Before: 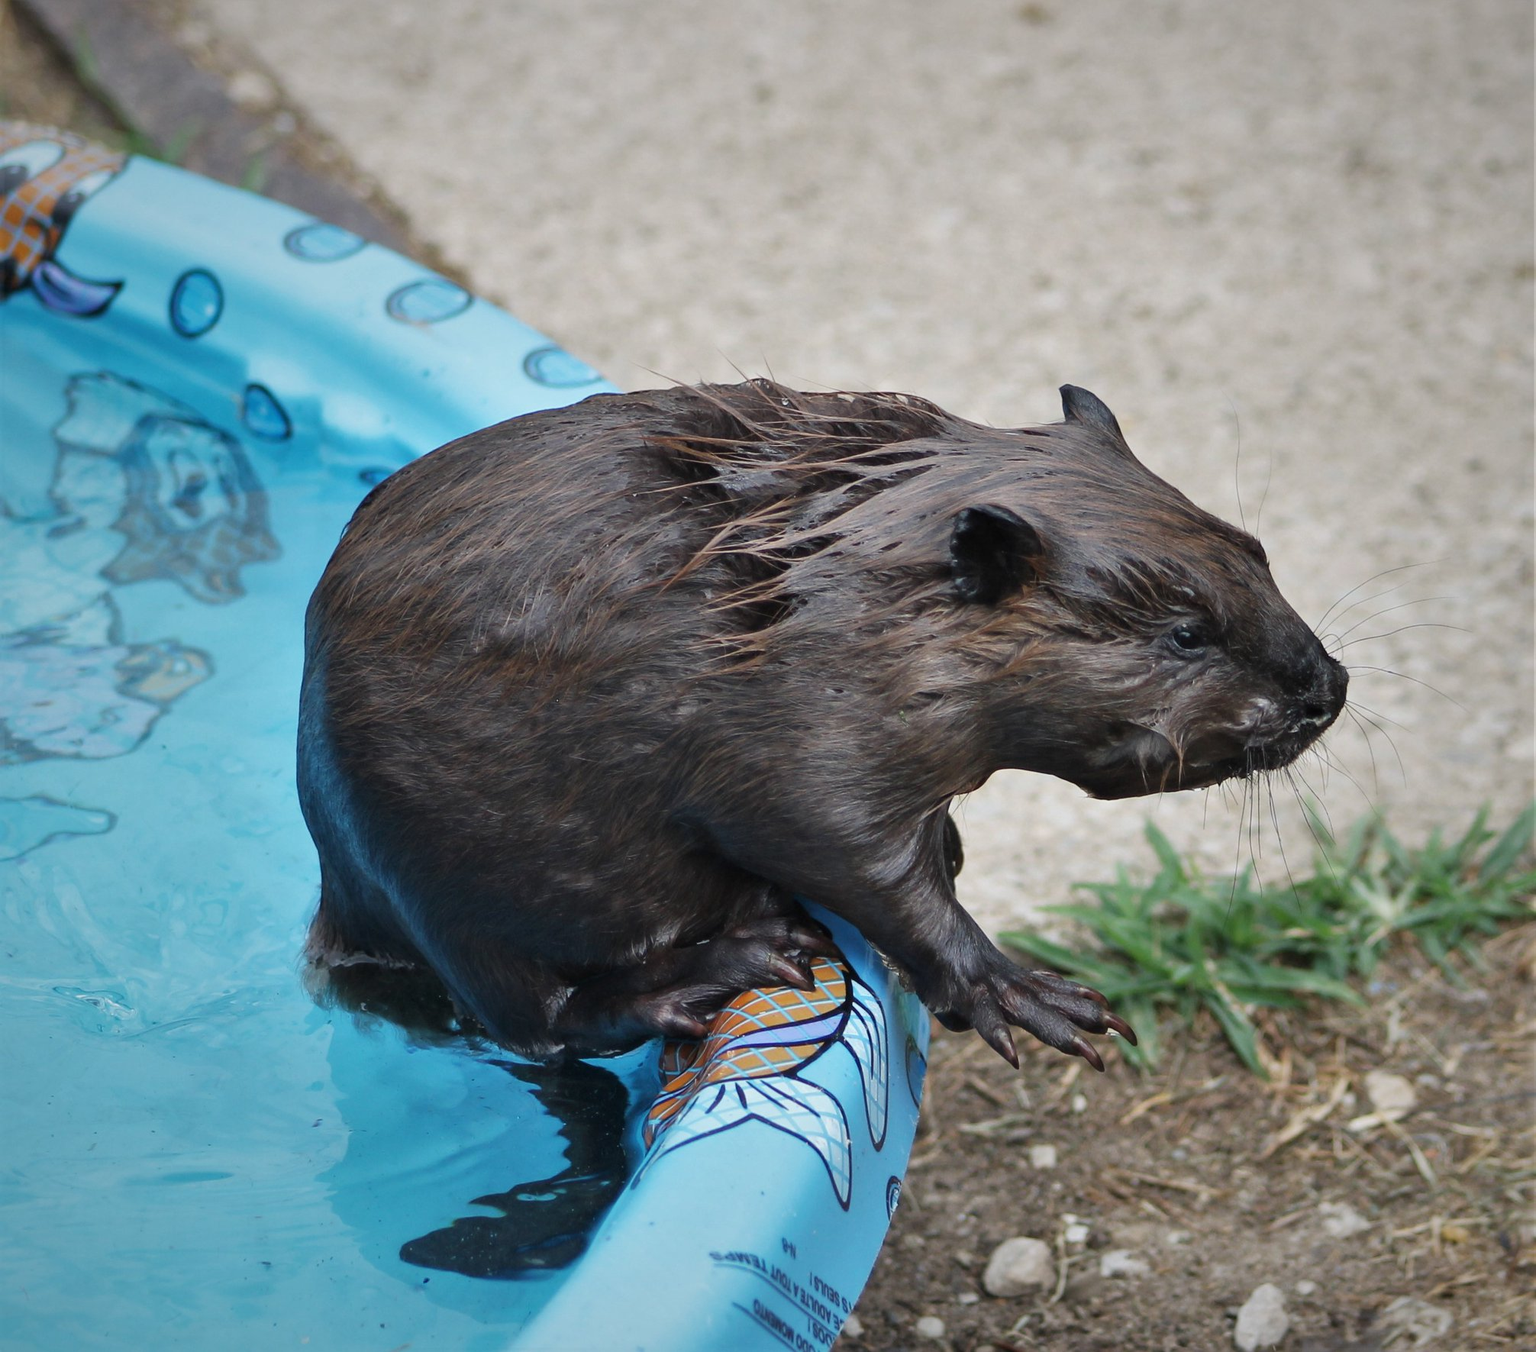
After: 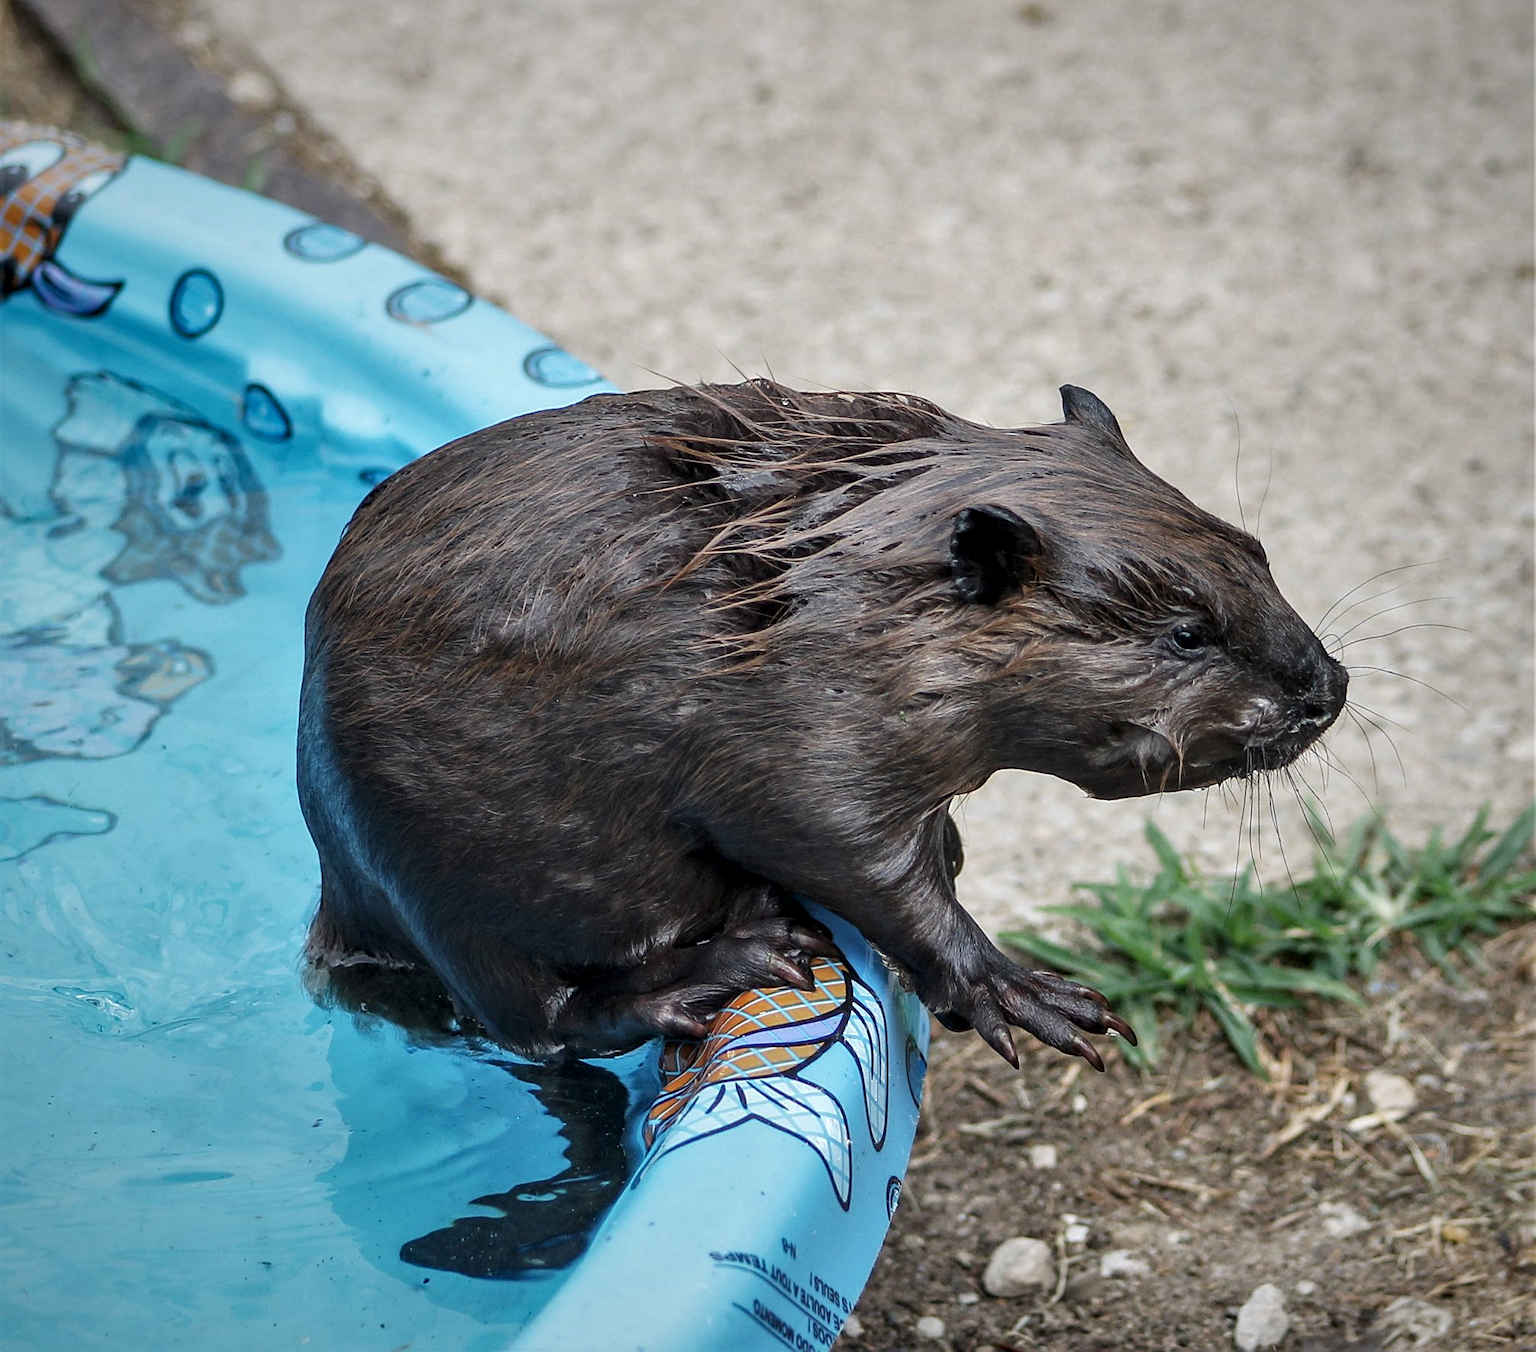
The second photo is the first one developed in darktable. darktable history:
sharpen: on, module defaults
local contrast: highlights 61%, detail 143%, midtone range 0.435
